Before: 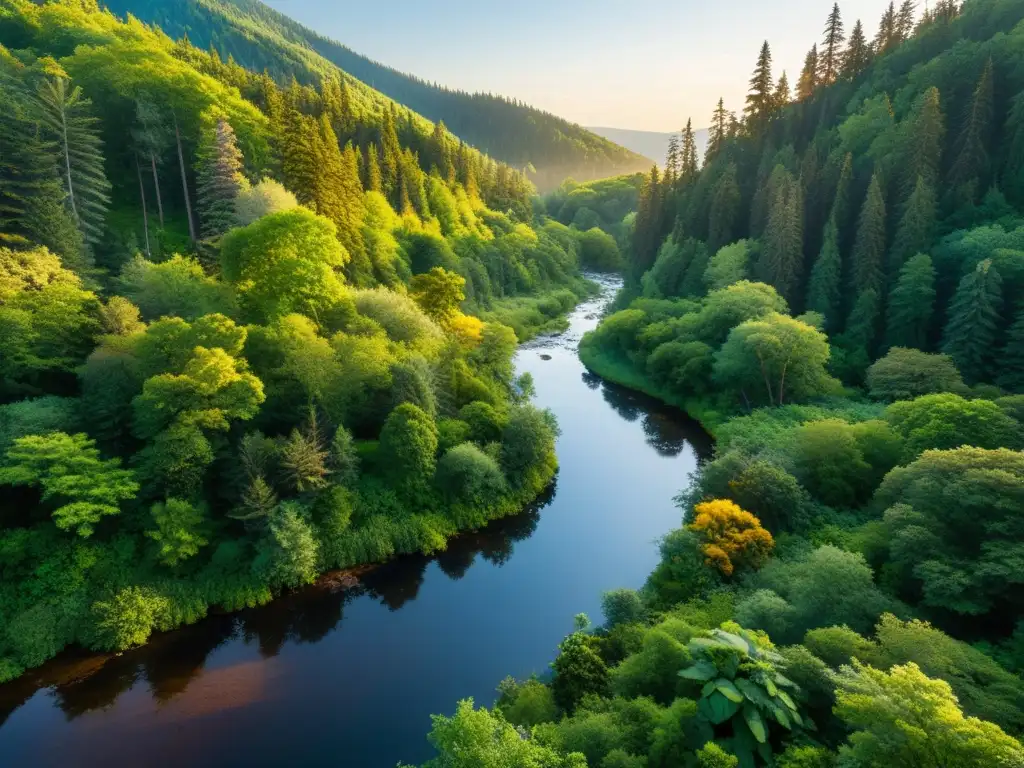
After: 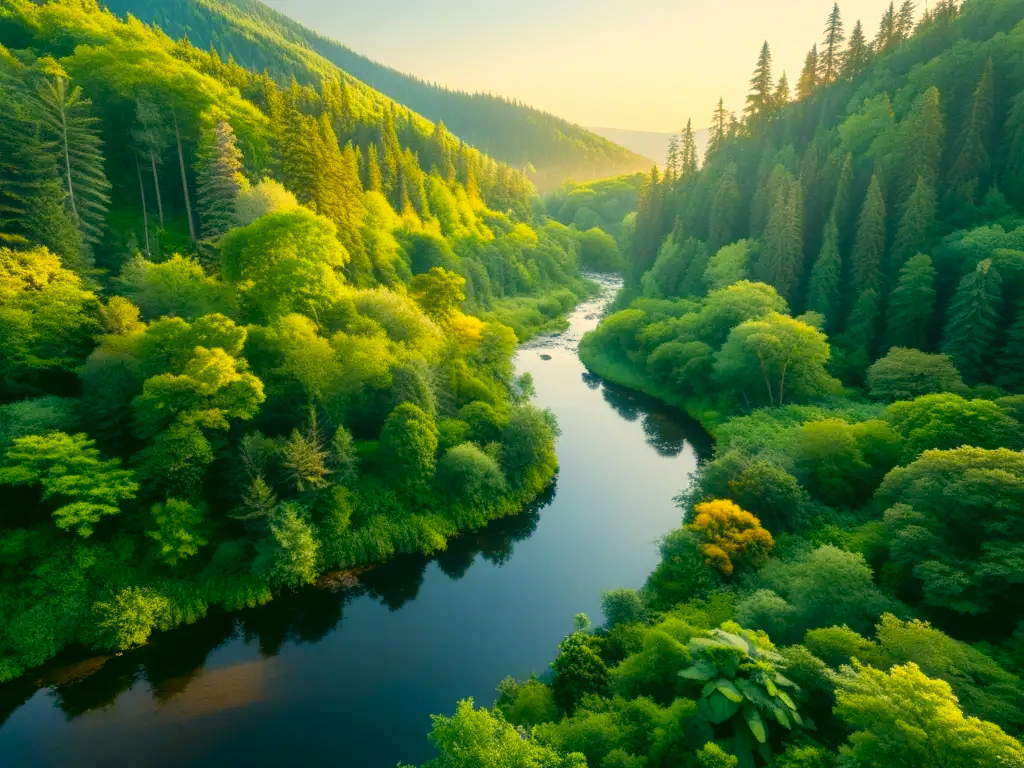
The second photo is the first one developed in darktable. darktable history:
bloom: size 38%, threshold 95%, strength 30%
color correction: highlights a* 5.3, highlights b* 24.26, shadows a* -15.58, shadows b* 4.02
